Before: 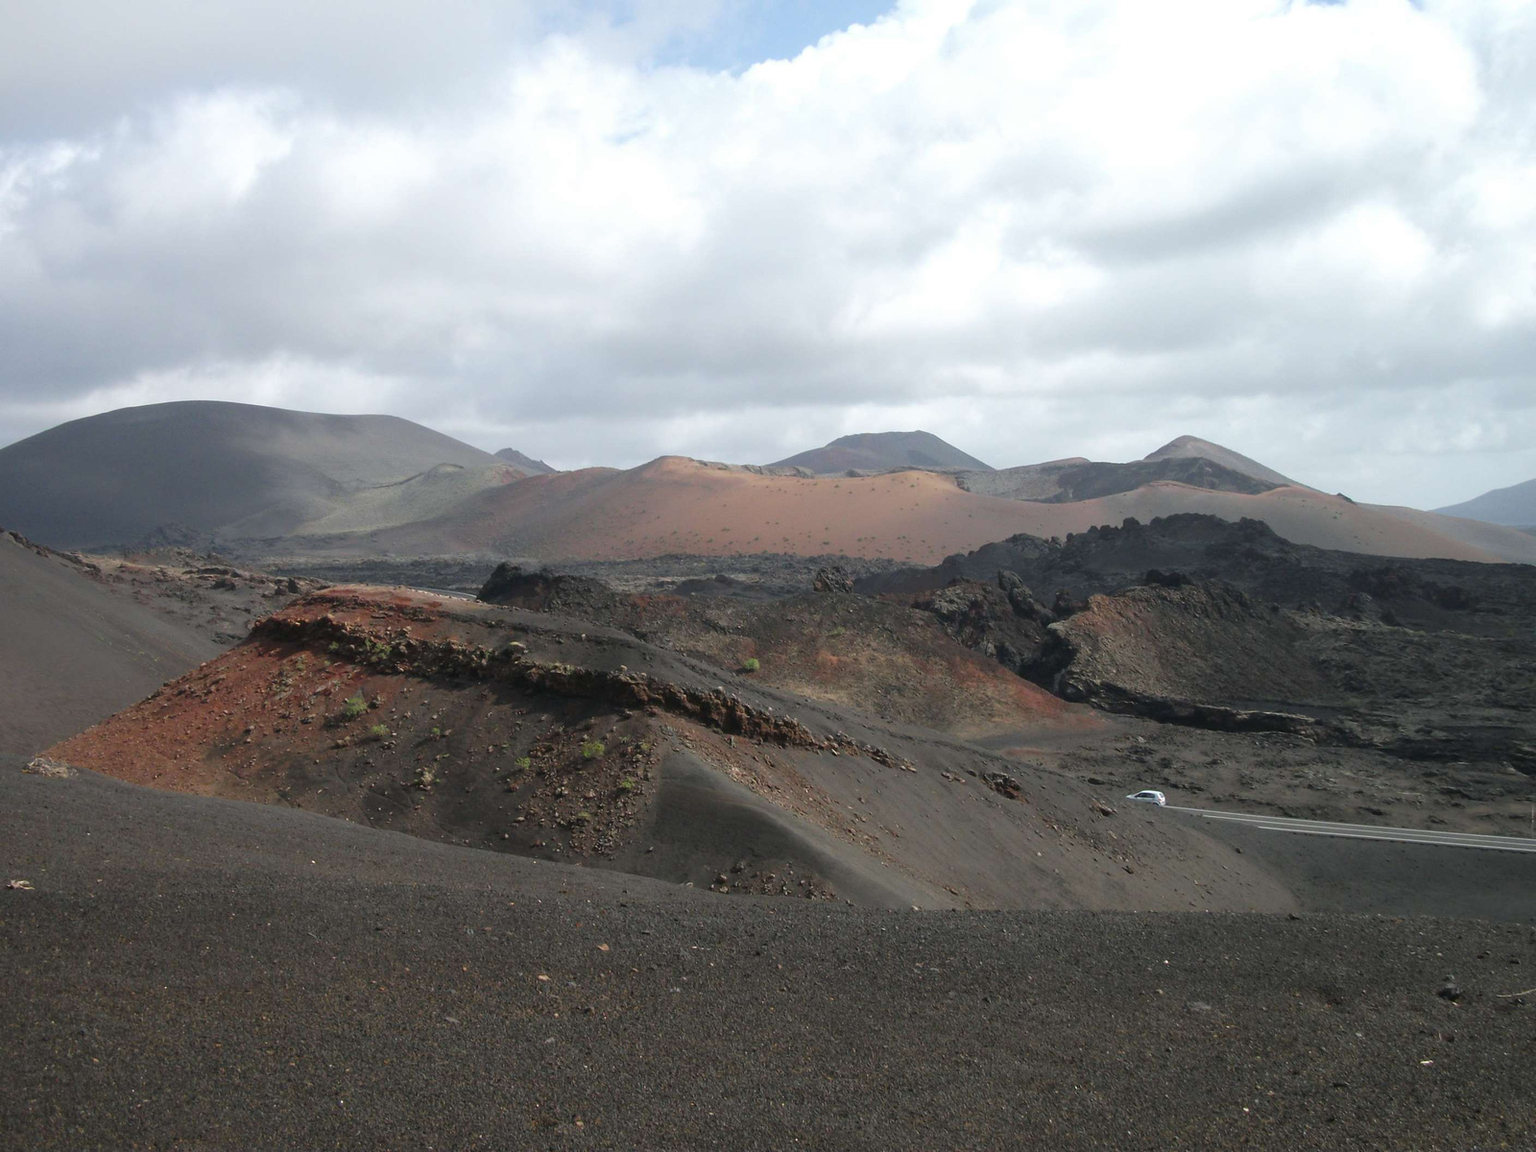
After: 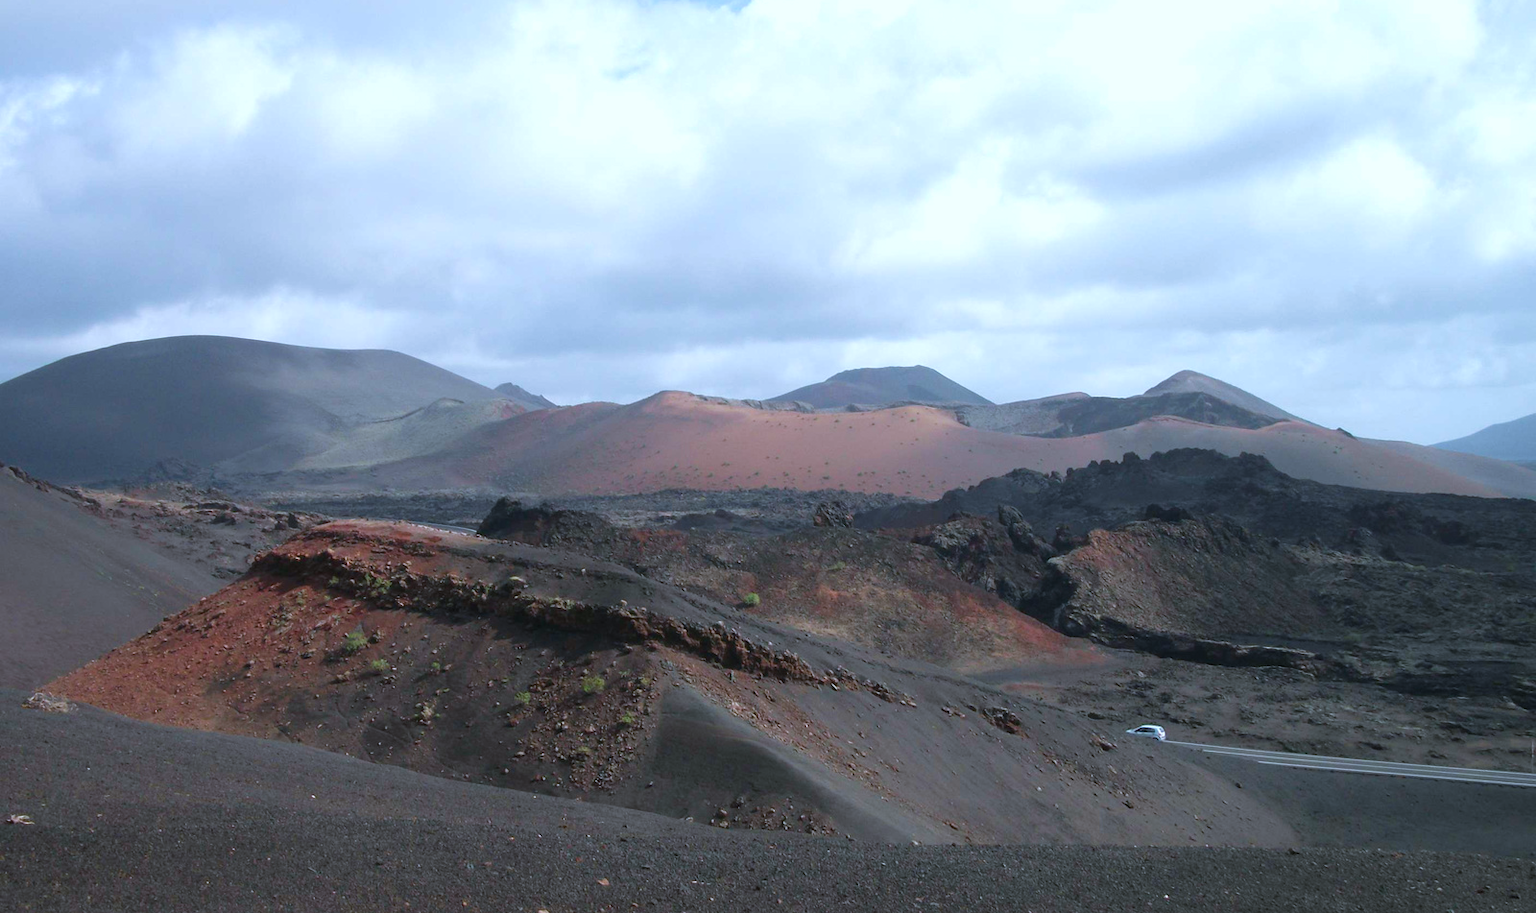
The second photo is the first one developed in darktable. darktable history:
velvia: on, module defaults
crop and rotate: top 5.667%, bottom 14.937%
color correction: highlights a* -2.24, highlights b* -18.1
